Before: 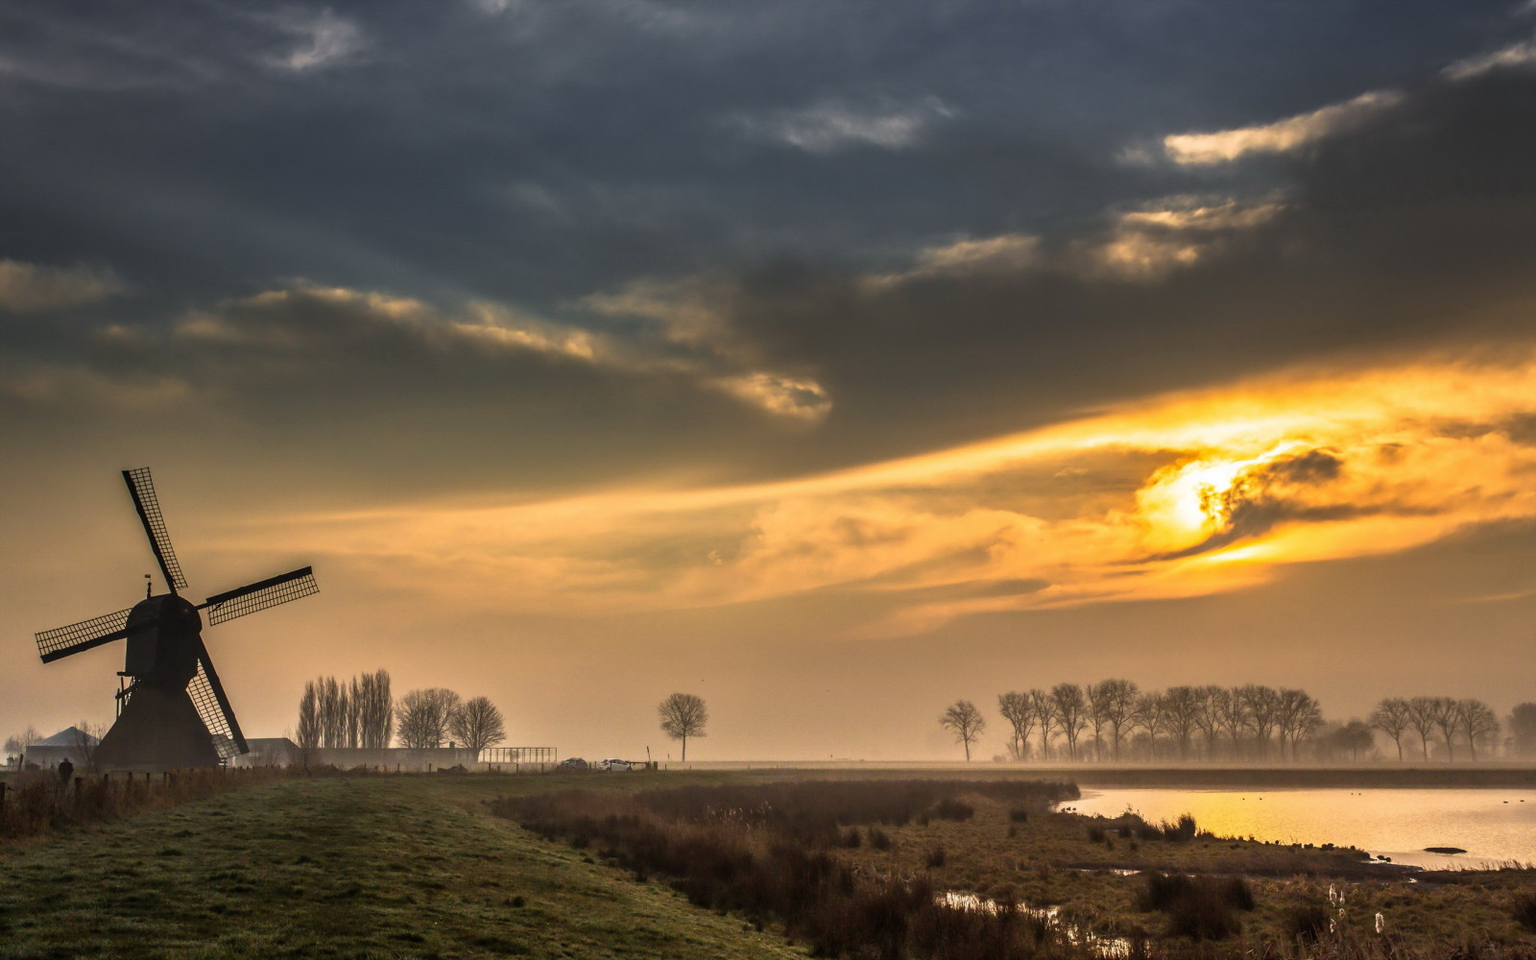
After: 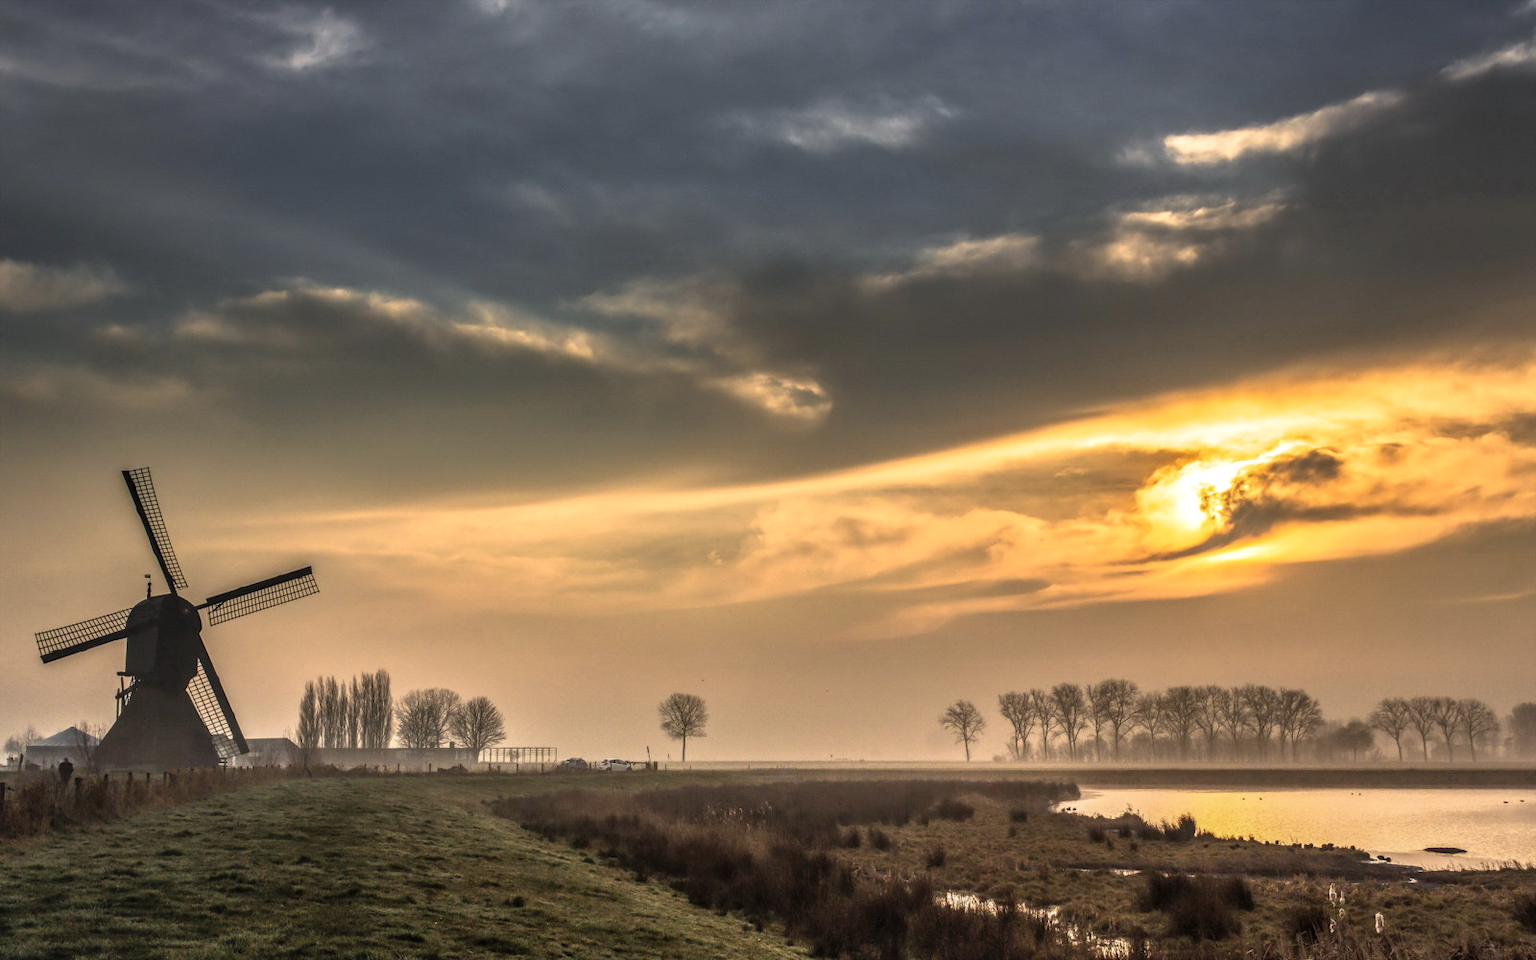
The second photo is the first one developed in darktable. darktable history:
local contrast: detail 150%
contrast brightness saturation: contrast -0.145, brightness 0.051, saturation -0.116
